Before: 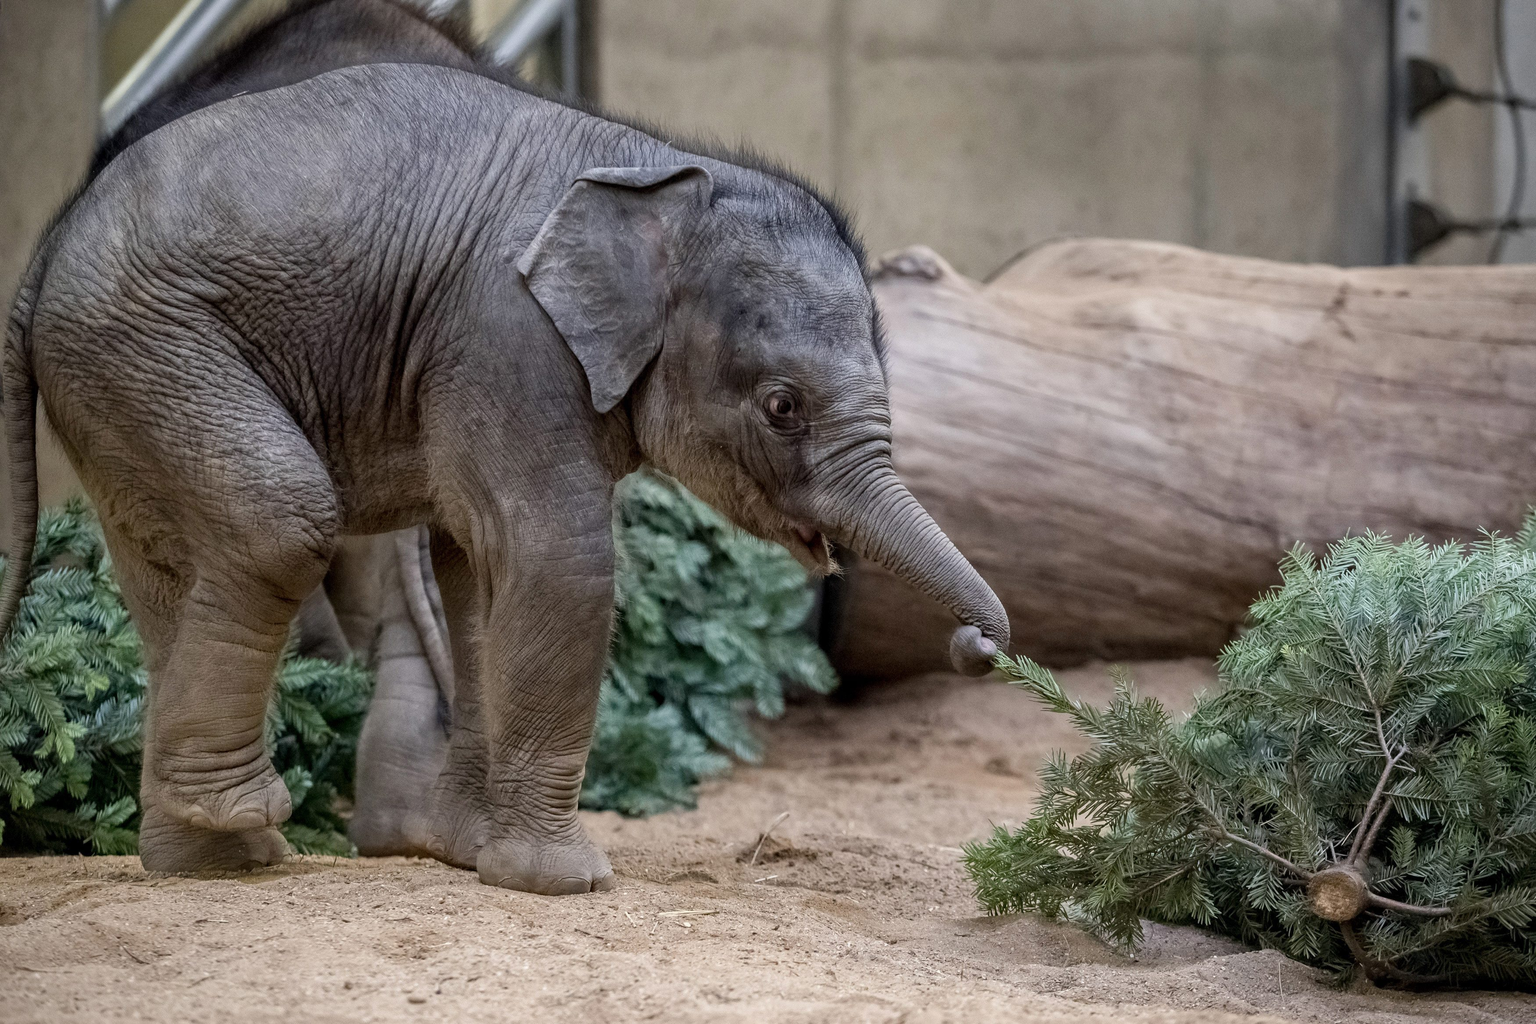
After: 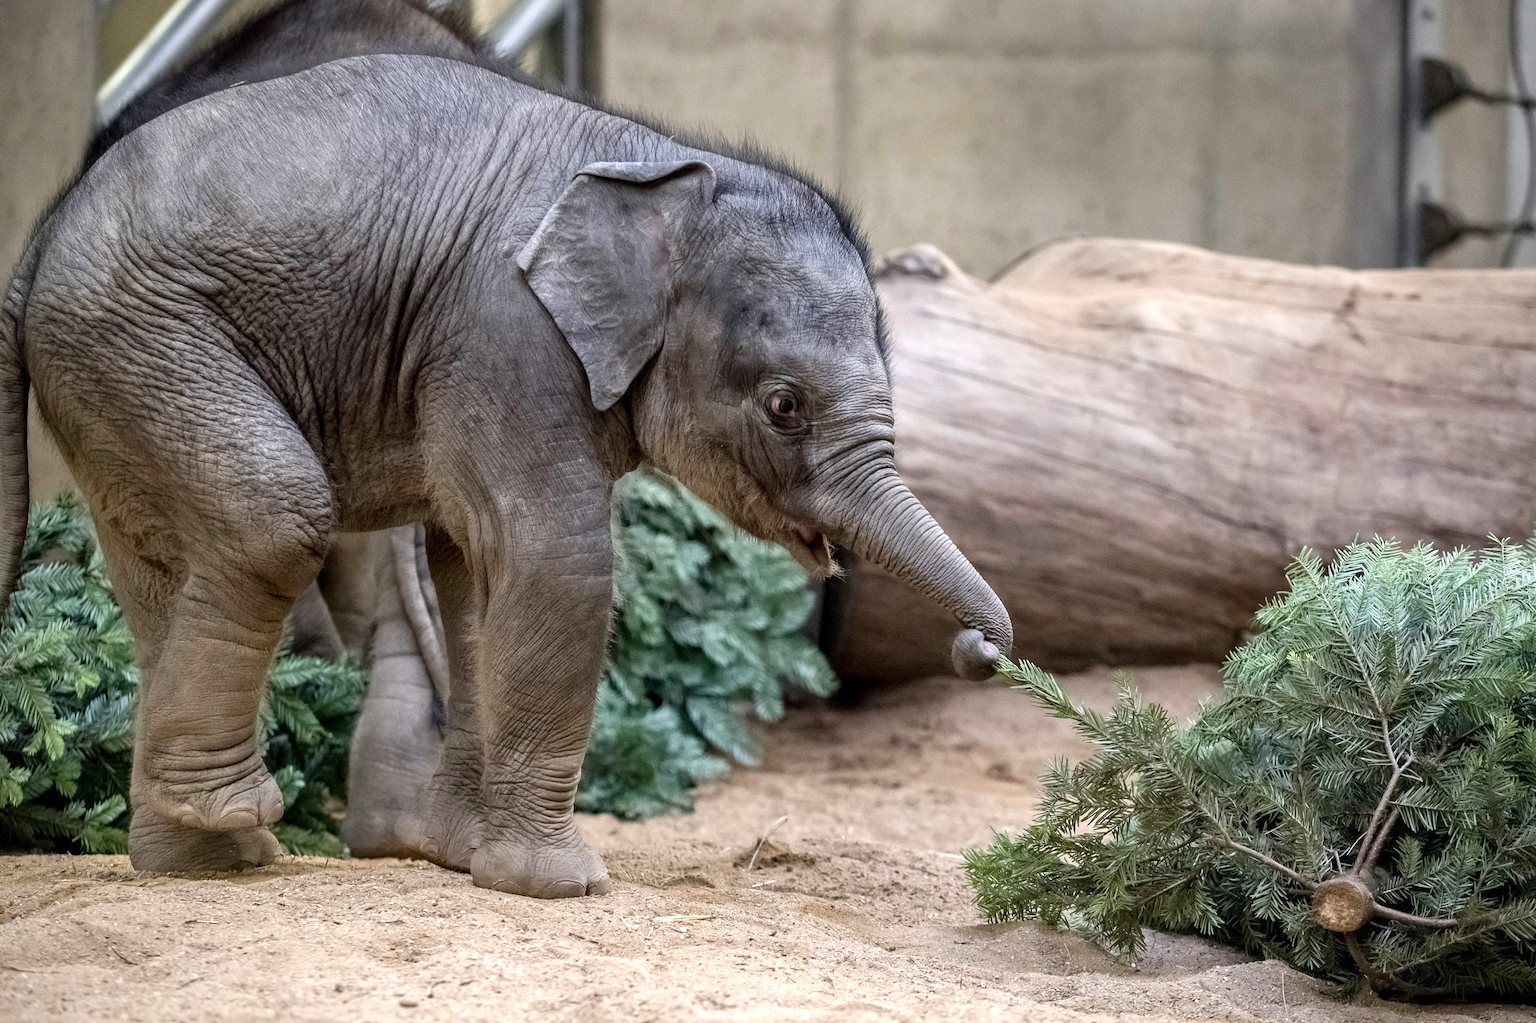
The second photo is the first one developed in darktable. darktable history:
levels: levels [0, 0.43, 0.859]
crop and rotate: angle -0.5°
white balance: red 1, blue 1
